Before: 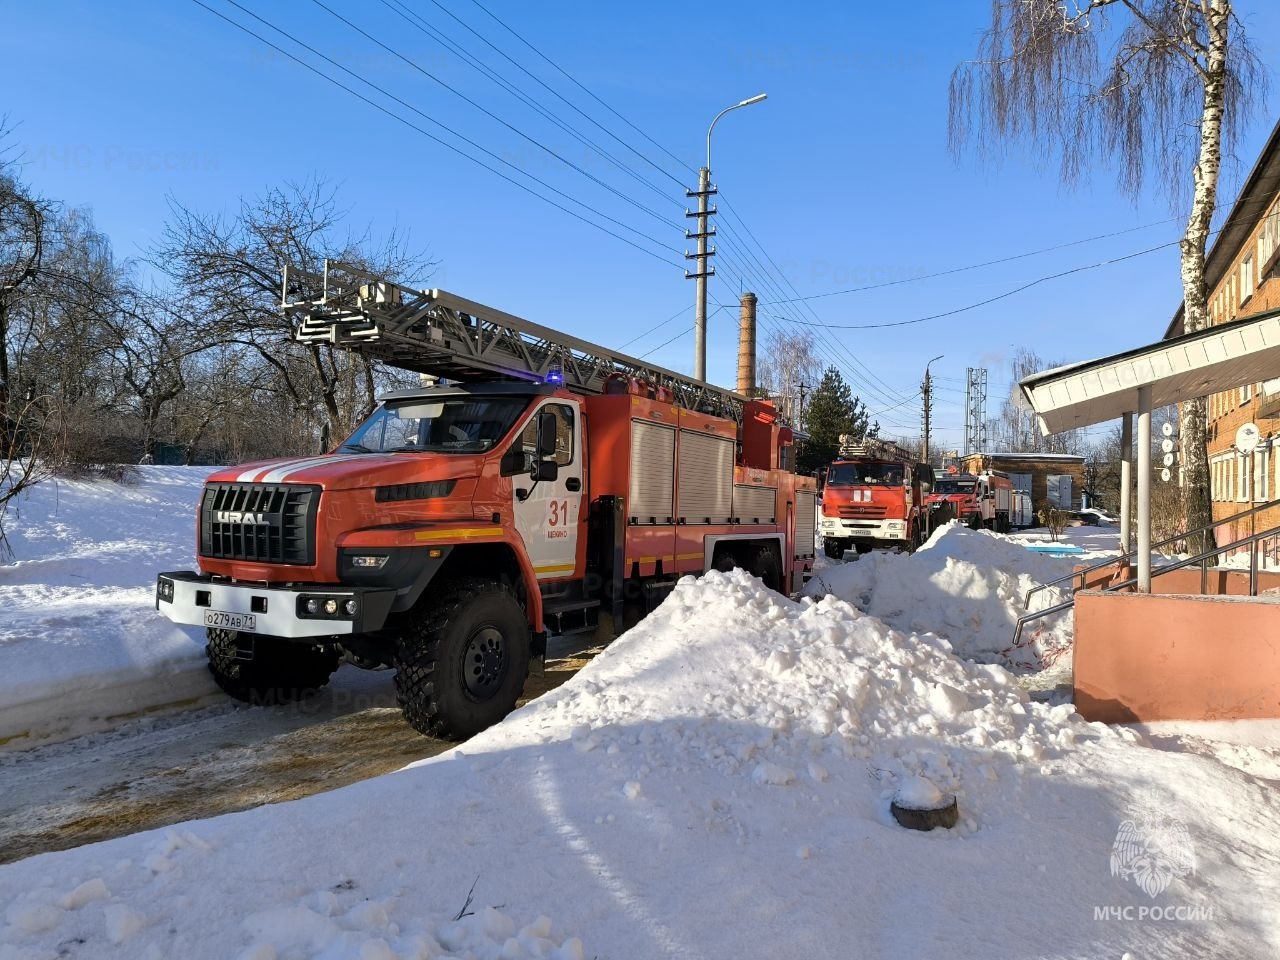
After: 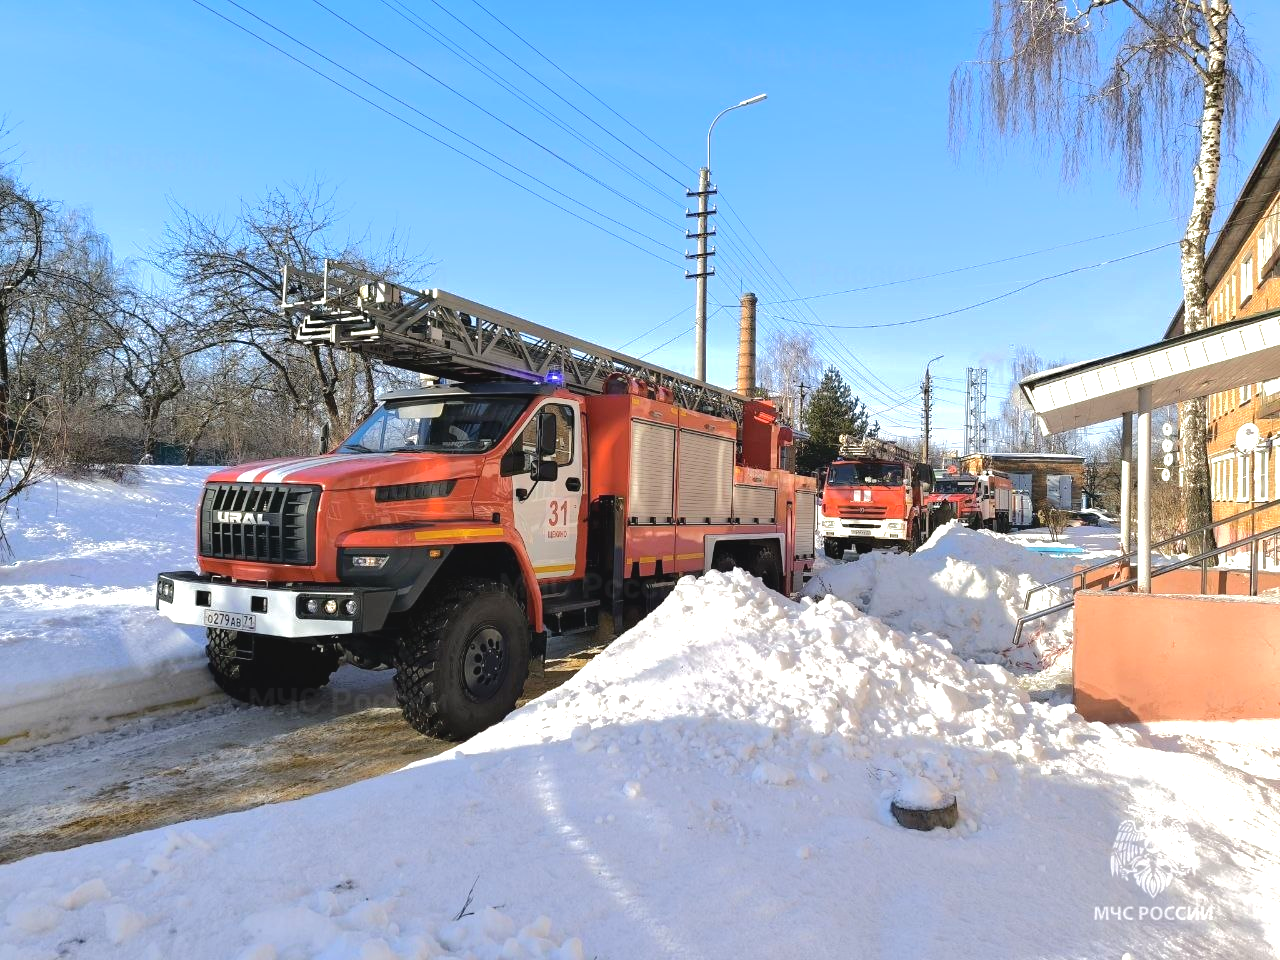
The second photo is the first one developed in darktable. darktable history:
exposure: black level correction 0, exposure 0.697 EV, compensate exposure bias true, compensate highlight preservation false
tone curve: curves: ch0 [(0, 0) (0.003, 0.048) (0.011, 0.055) (0.025, 0.065) (0.044, 0.089) (0.069, 0.111) (0.1, 0.132) (0.136, 0.163) (0.177, 0.21) (0.224, 0.259) (0.277, 0.323) (0.335, 0.385) (0.399, 0.442) (0.468, 0.508) (0.543, 0.578) (0.623, 0.648) (0.709, 0.716) (0.801, 0.781) (0.898, 0.845) (1, 1)], color space Lab, independent channels
